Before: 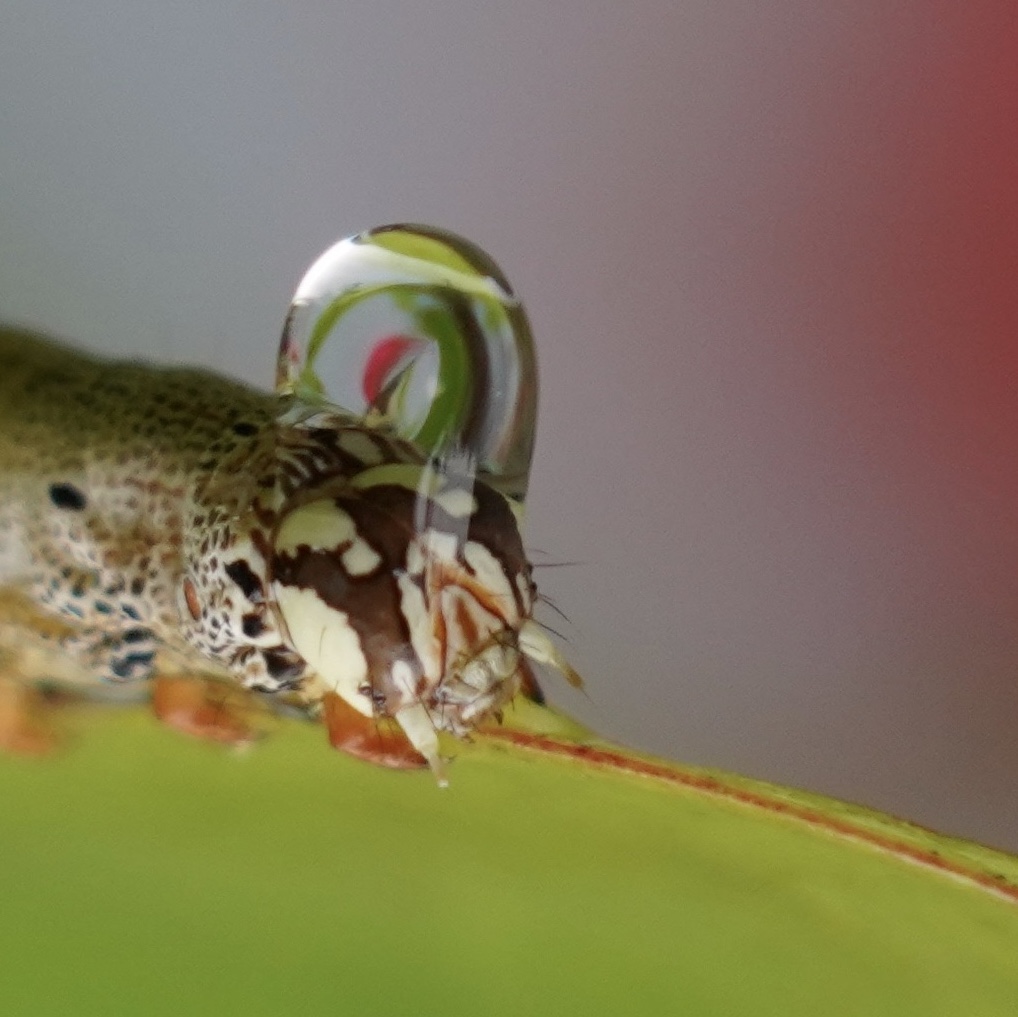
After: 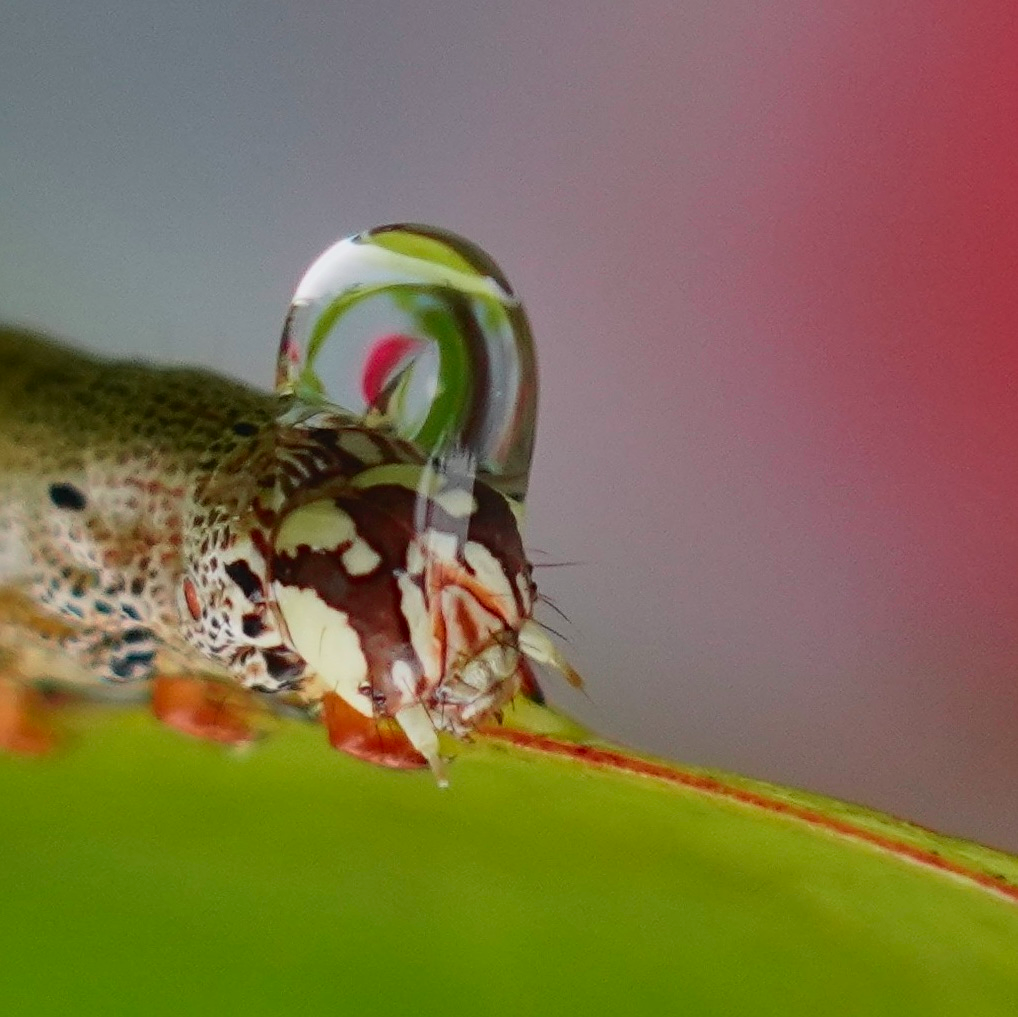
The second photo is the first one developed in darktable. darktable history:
sharpen: on, module defaults
tone curve: curves: ch0 [(0, 0.025) (0.15, 0.143) (0.452, 0.486) (0.751, 0.788) (1, 0.961)]; ch1 [(0, 0) (0.416, 0.4) (0.476, 0.469) (0.497, 0.494) (0.546, 0.571) (0.566, 0.607) (0.62, 0.657) (1, 1)]; ch2 [(0, 0) (0.386, 0.397) (0.505, 0.498) (0.547, 0.546) (0.579, 0.58) (1, 1)], color space Lab, independent channels, preserve colors none
shadows and highlights: radius 124.4, shadows 98.17, white point adjustment -3.1, highlights -99.75, soften with gaussian
